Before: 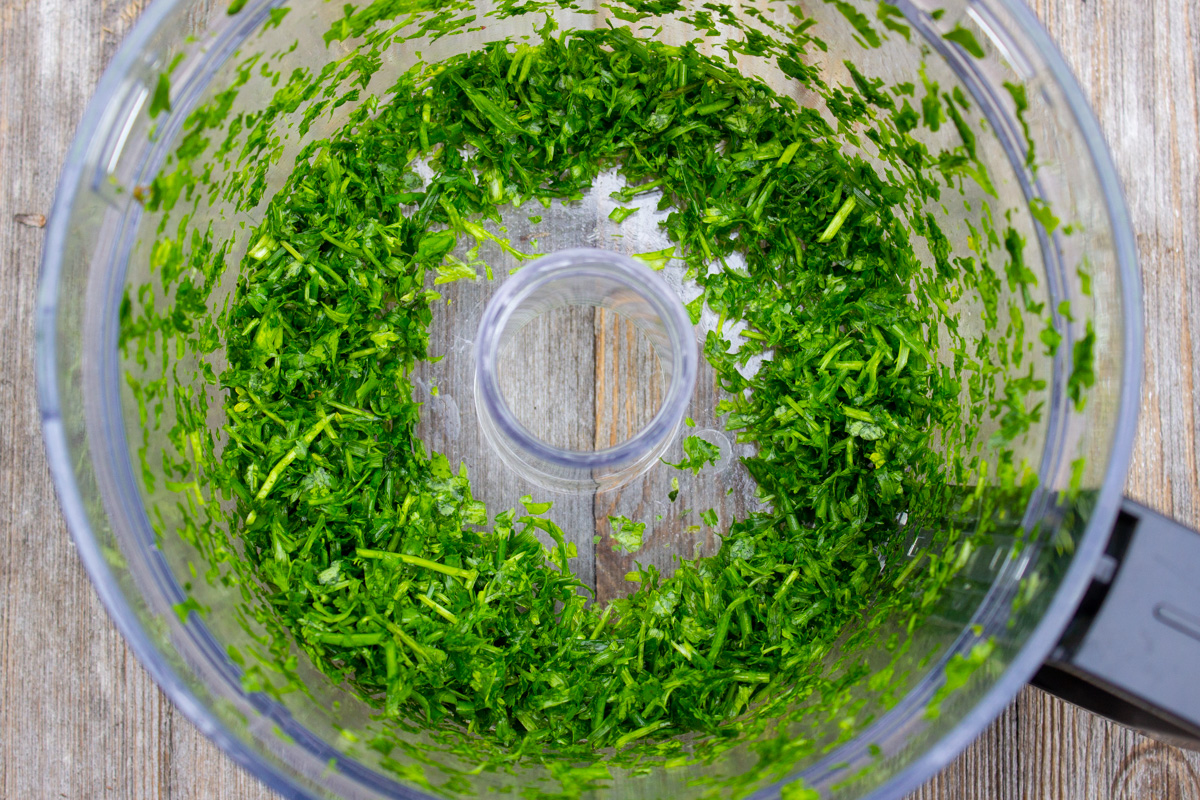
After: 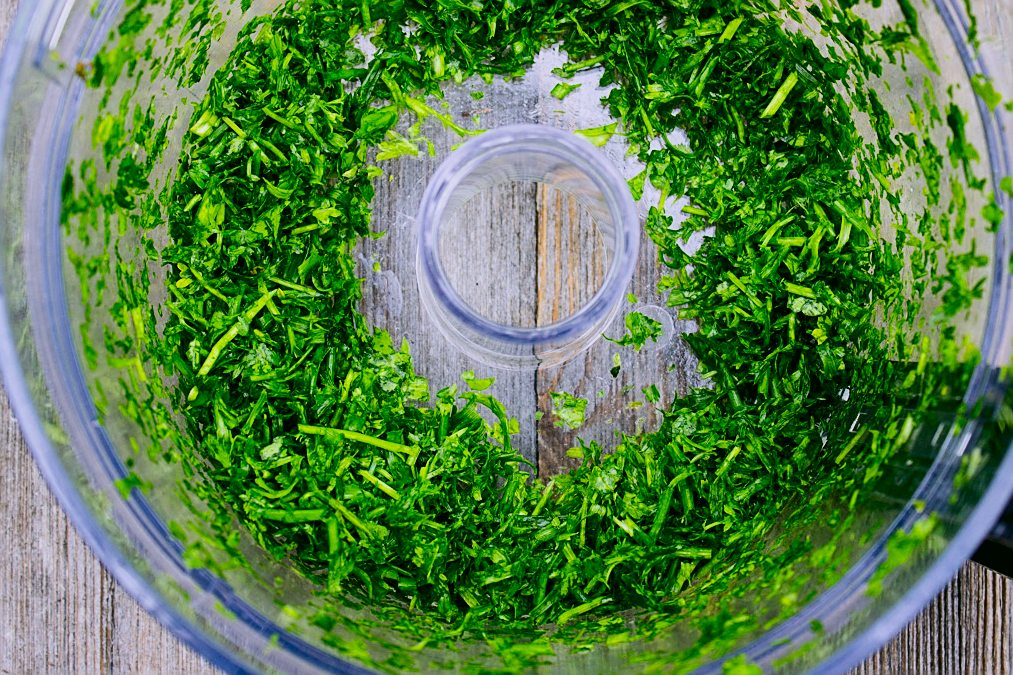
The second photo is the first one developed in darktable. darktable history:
filmic rgb: hardness 4.17
crop and rotate: left 4.842%, top 15.51%, right 10.668%
sharpen: on, module defaults
white balance: red 0.967, blue 1.119, emerald 0.756
color correction: highlights a* 4.02, highlights b* 4.98, shadows a* -7.55, shadows b* 4.98
shadows and highlights: shadows 37.27, highlights -28.18, soften with gaussian
exposure: exposure 0.2 EV, compensate highlight preservation false
contrast brightness saturation: contrast 0.21, brightness -0.11, saturation 0.21
